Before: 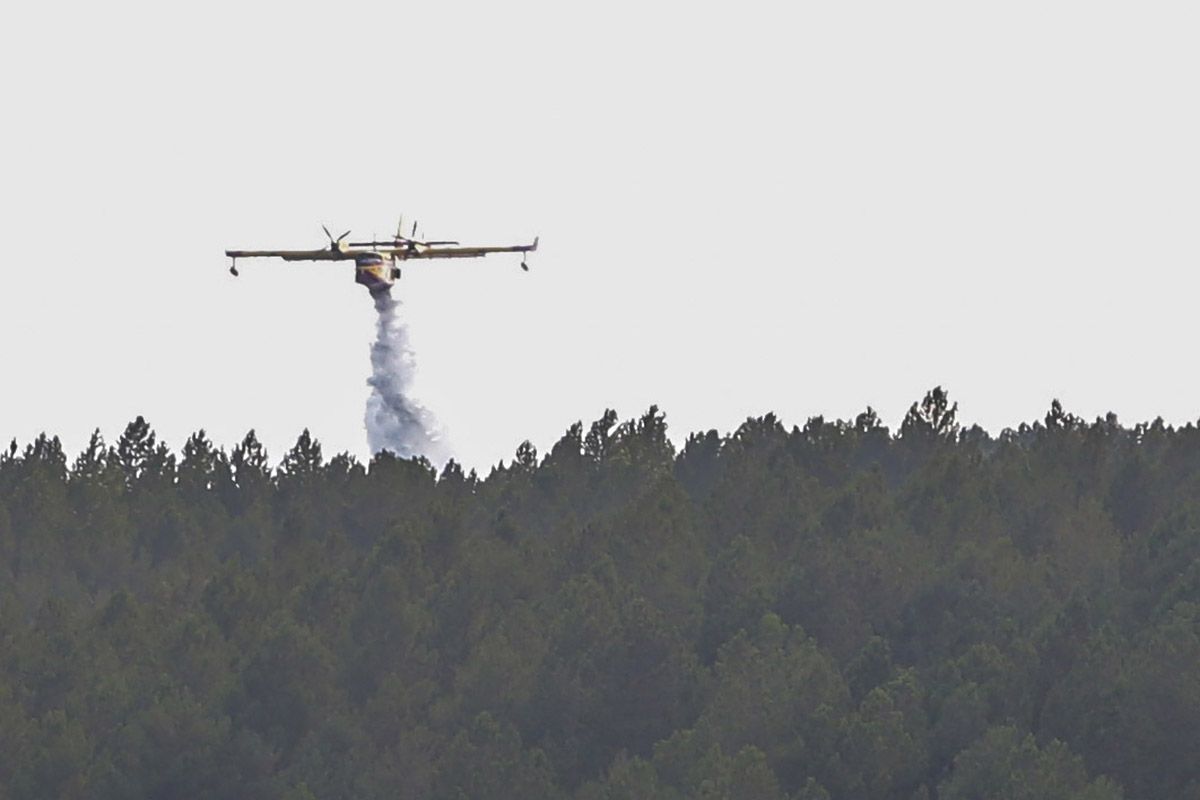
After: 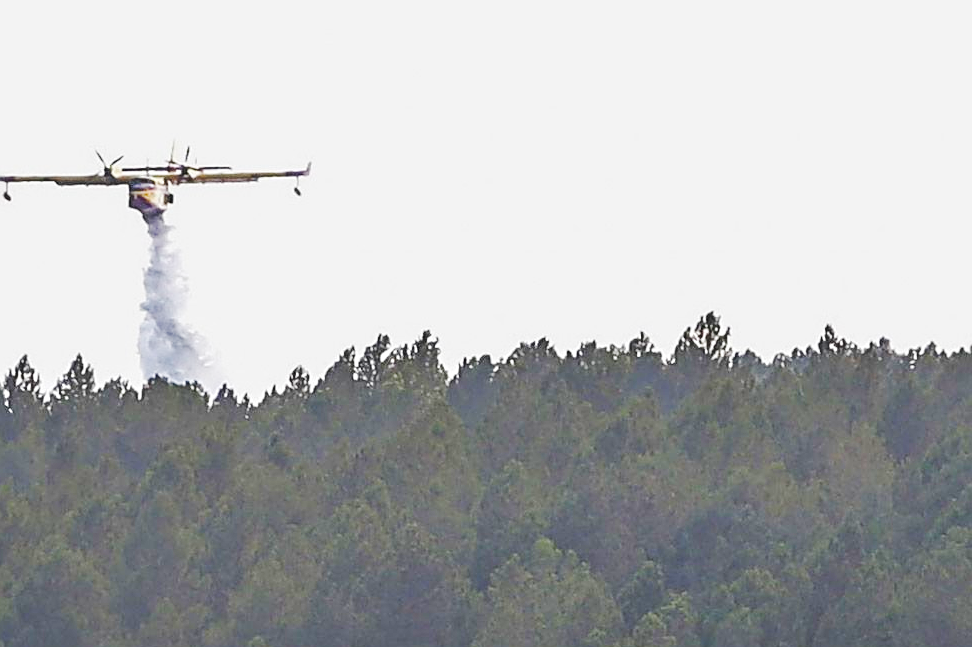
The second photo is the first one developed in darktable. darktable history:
exposure: black level correction 0, exposure 0 EV, compensate exposure bias true, compensate highlight preservation false
sharpen: on, module defaults
contrast brightness saturation: saturation 0.101
tone curve: curves: ch0 [(0, 0.026) (0.146, 0.158) (0.272, 0.34) (0.453, 0.627) (0.687, 0.829) (1, 1)], preserve colors none
crop: left 18.971%, top 9.39%, bottom 9.672%
